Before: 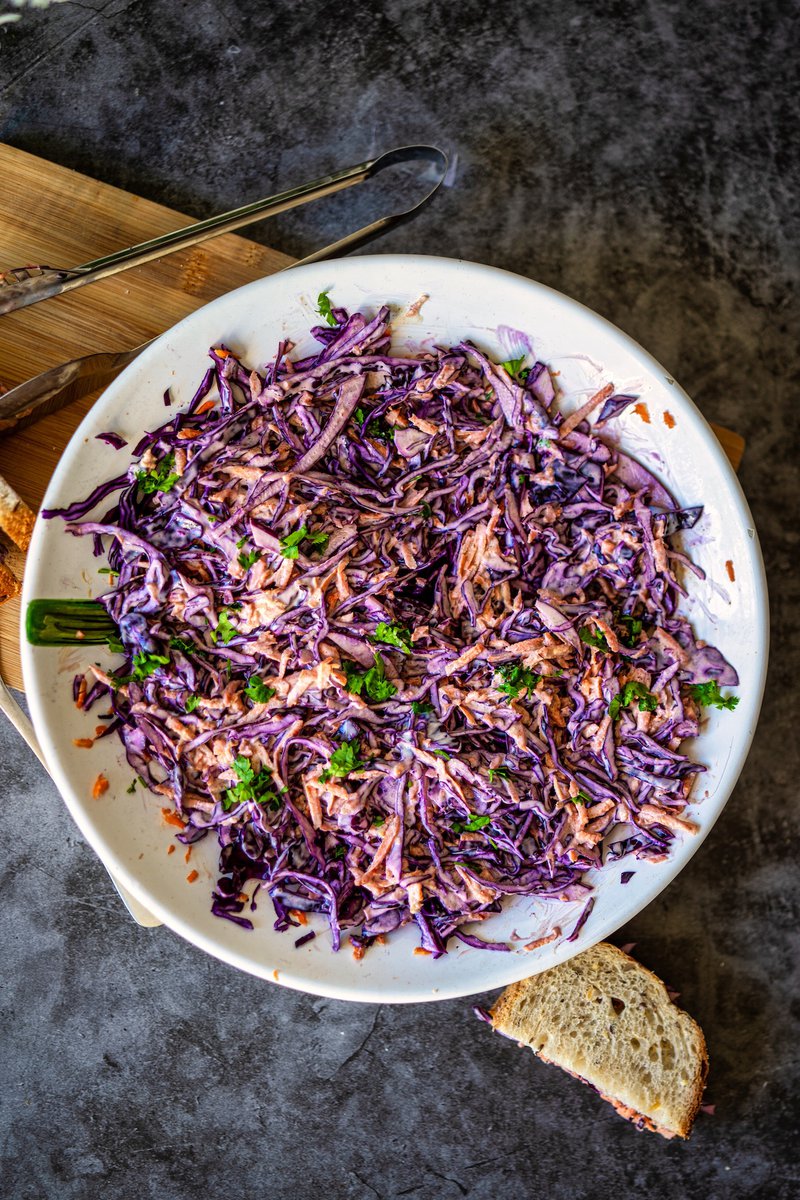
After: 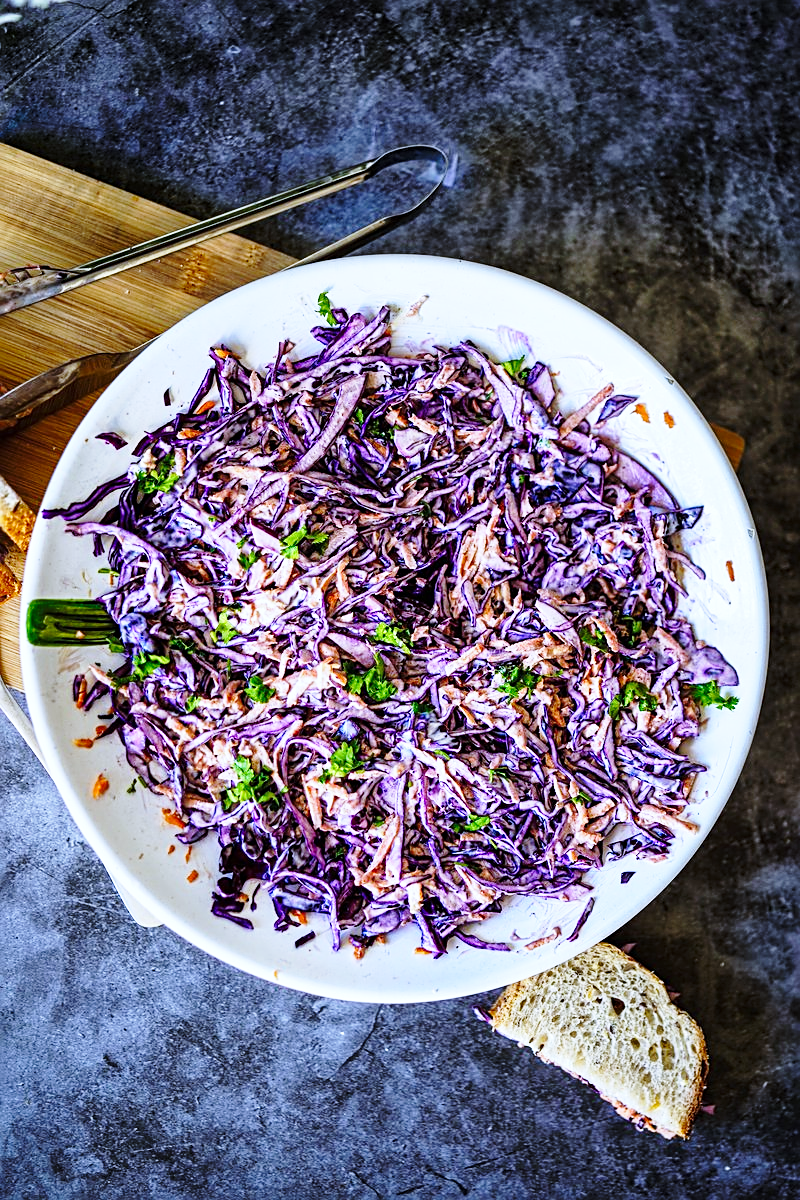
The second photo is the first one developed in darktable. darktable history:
base curve: curves: ch0 [(0, 0) (0.028, 0.03) (0.121, 0.232) (0.46, 0.748) (0.859, 0.968) (1, 1)], preserve colors none
sharpen: on, module defaults
tone equalizer: on, module defaults
white balance: red 0.871, blue 1.249
